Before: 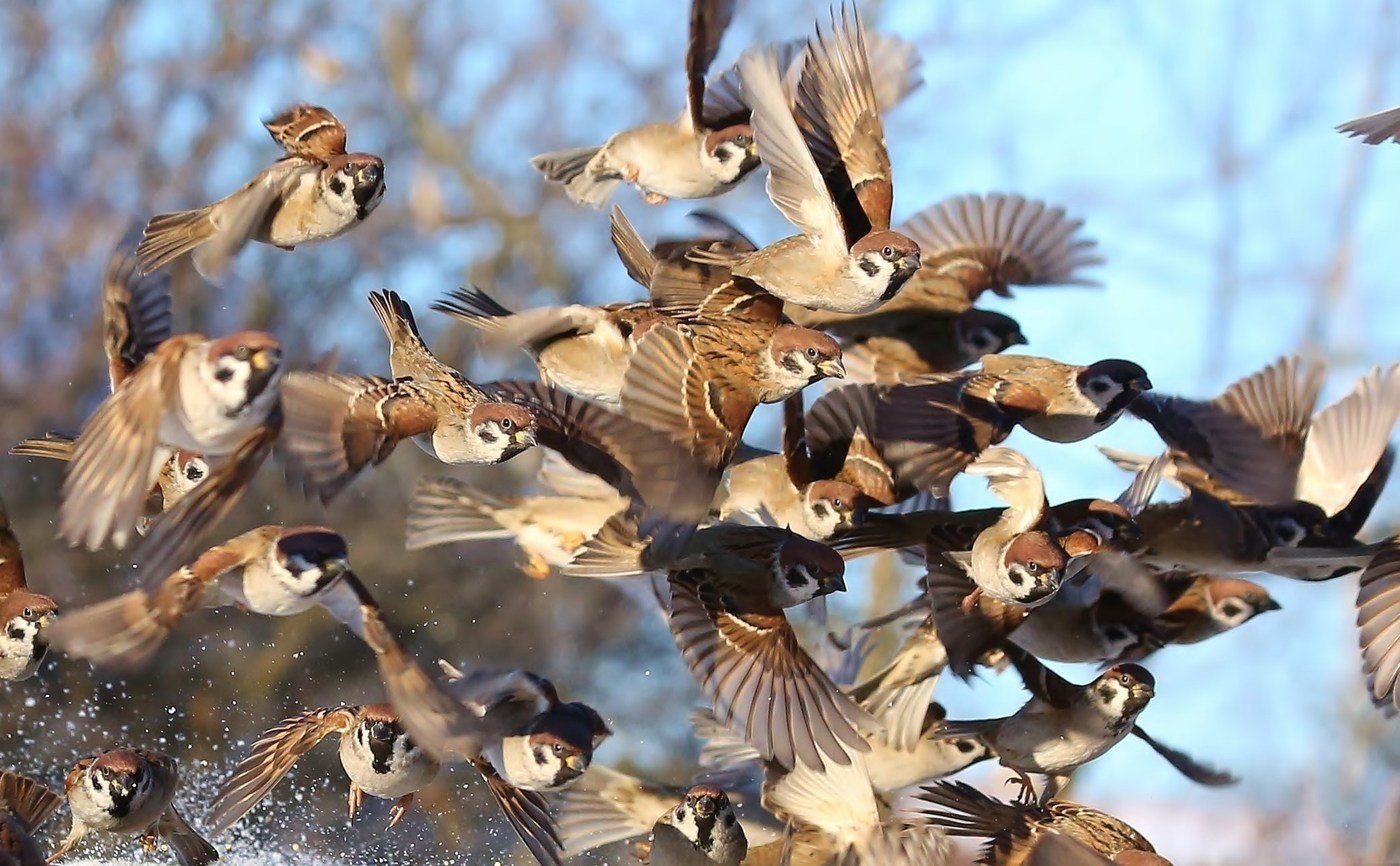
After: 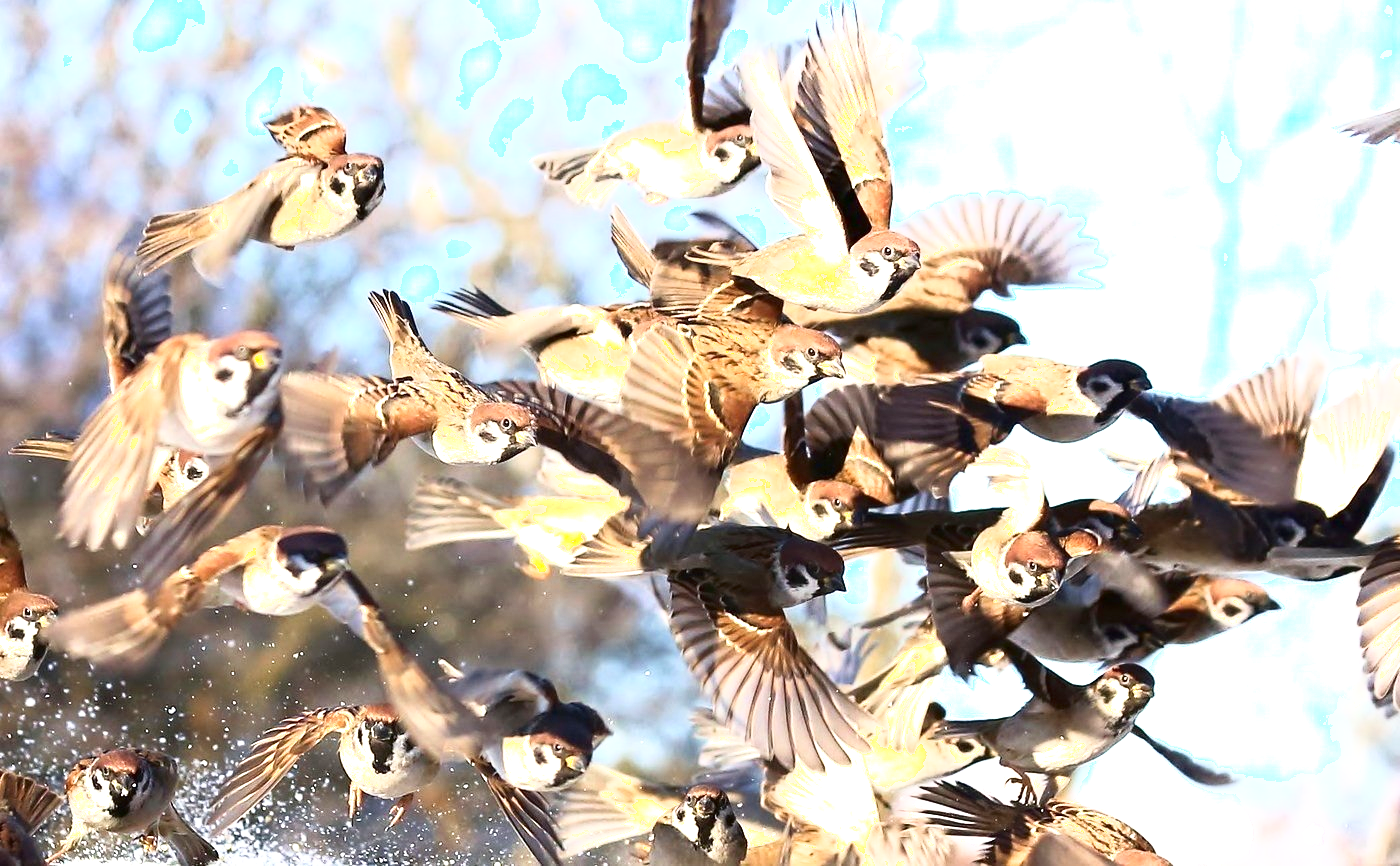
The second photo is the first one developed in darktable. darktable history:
shadows and highlights: shadows -62.68, white point adjustment -5.25, highlights 61.79
exposure: exposure 1.064 EV, compensate highlight preservation false
